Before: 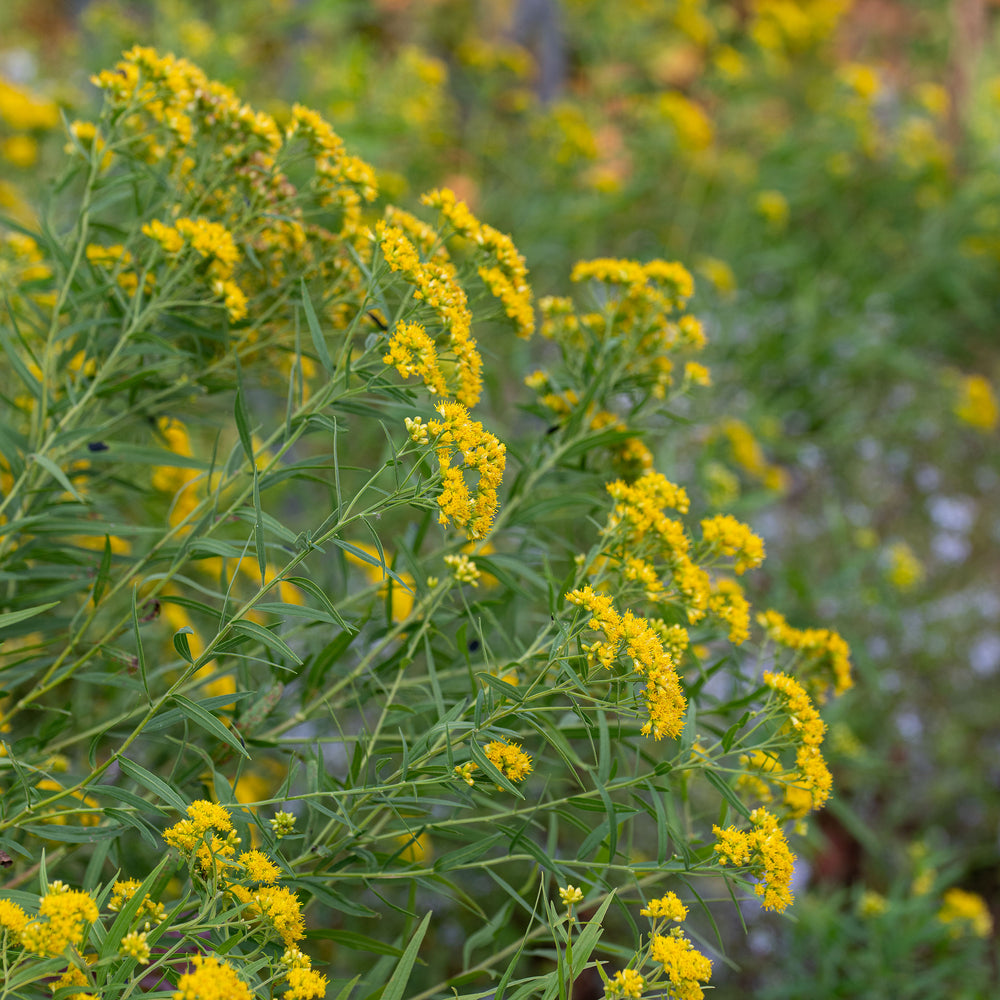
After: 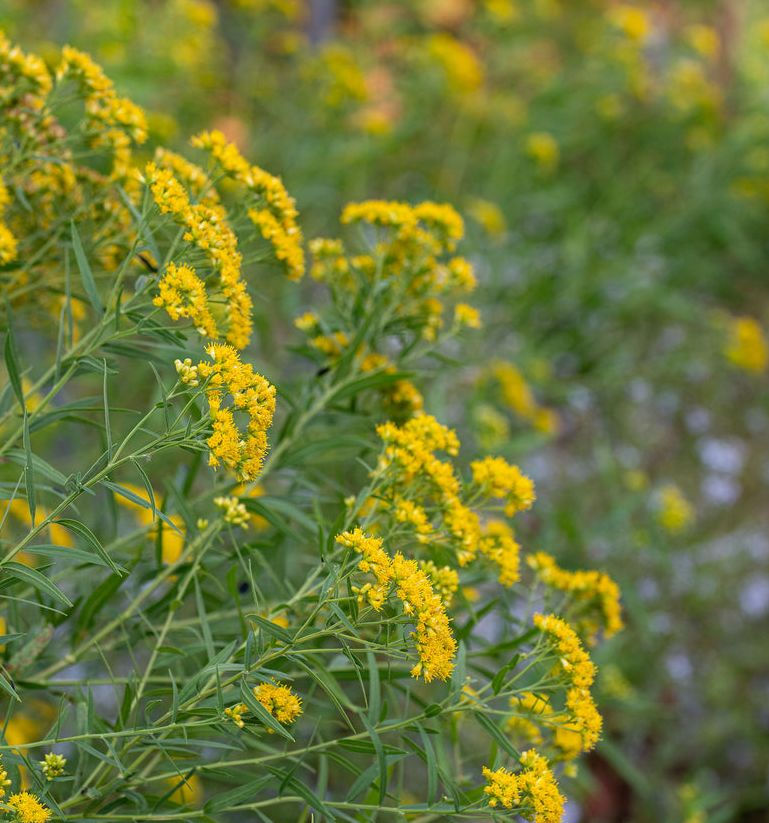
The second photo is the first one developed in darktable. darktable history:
crop: left 23.04%, top 5.84%, bottom 11.803%
